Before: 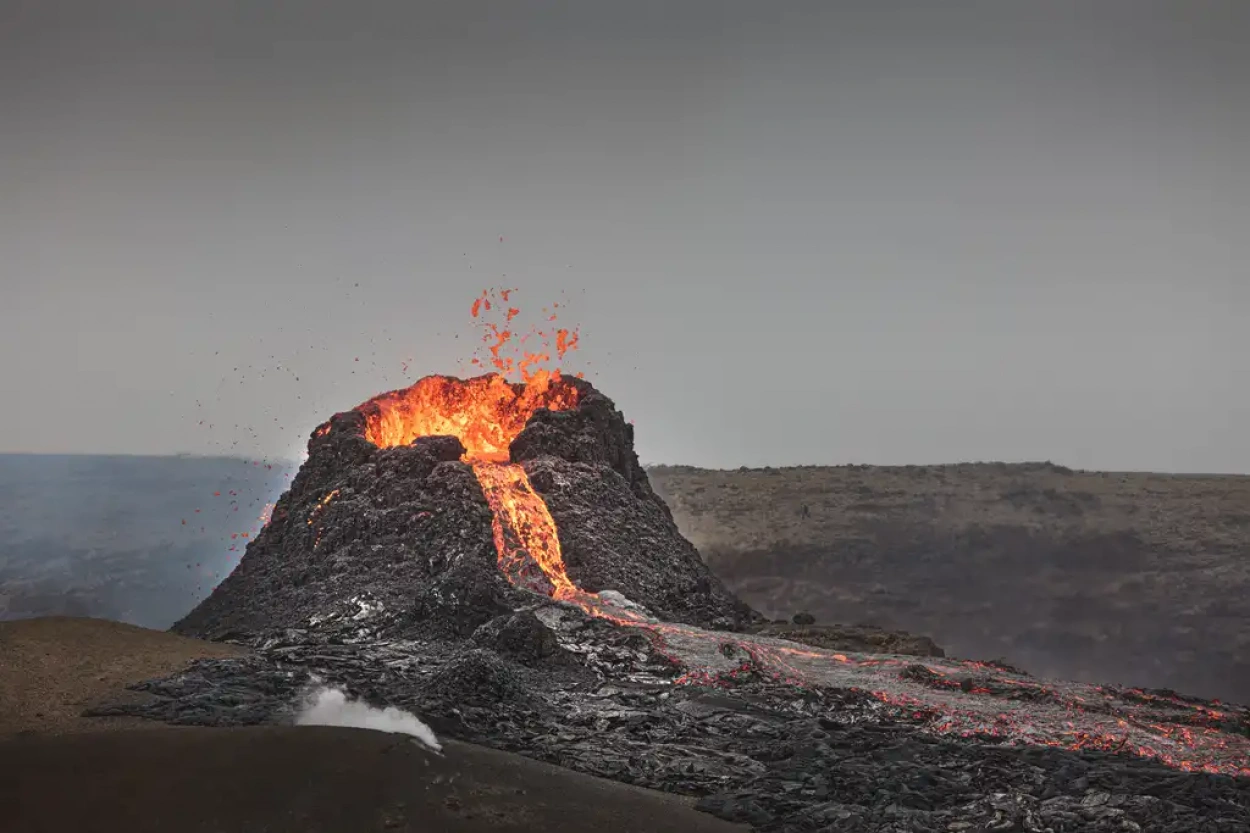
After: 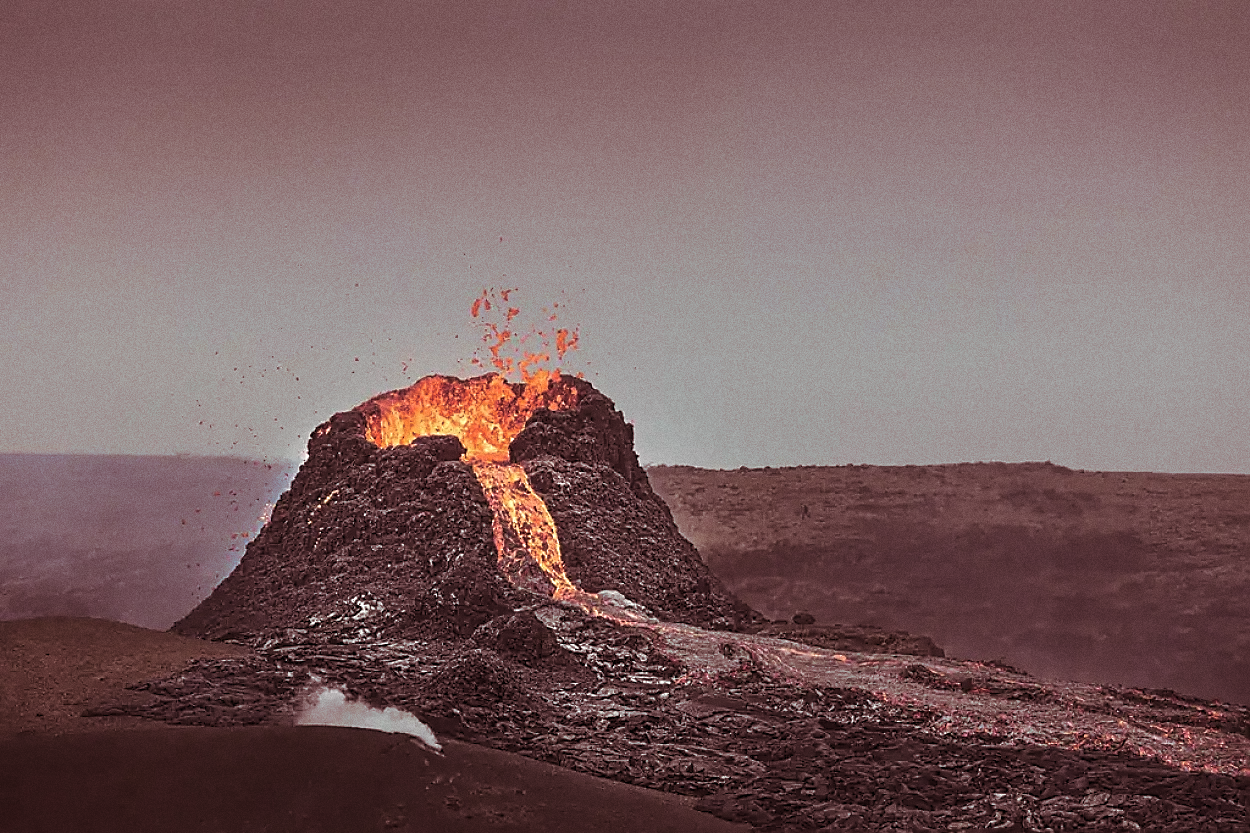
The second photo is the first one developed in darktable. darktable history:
sharpen: radius 1.4, amount 1.25, threshold 0.7
grain: coarseness 0.47 ISO
split-toning: on, module defaults
